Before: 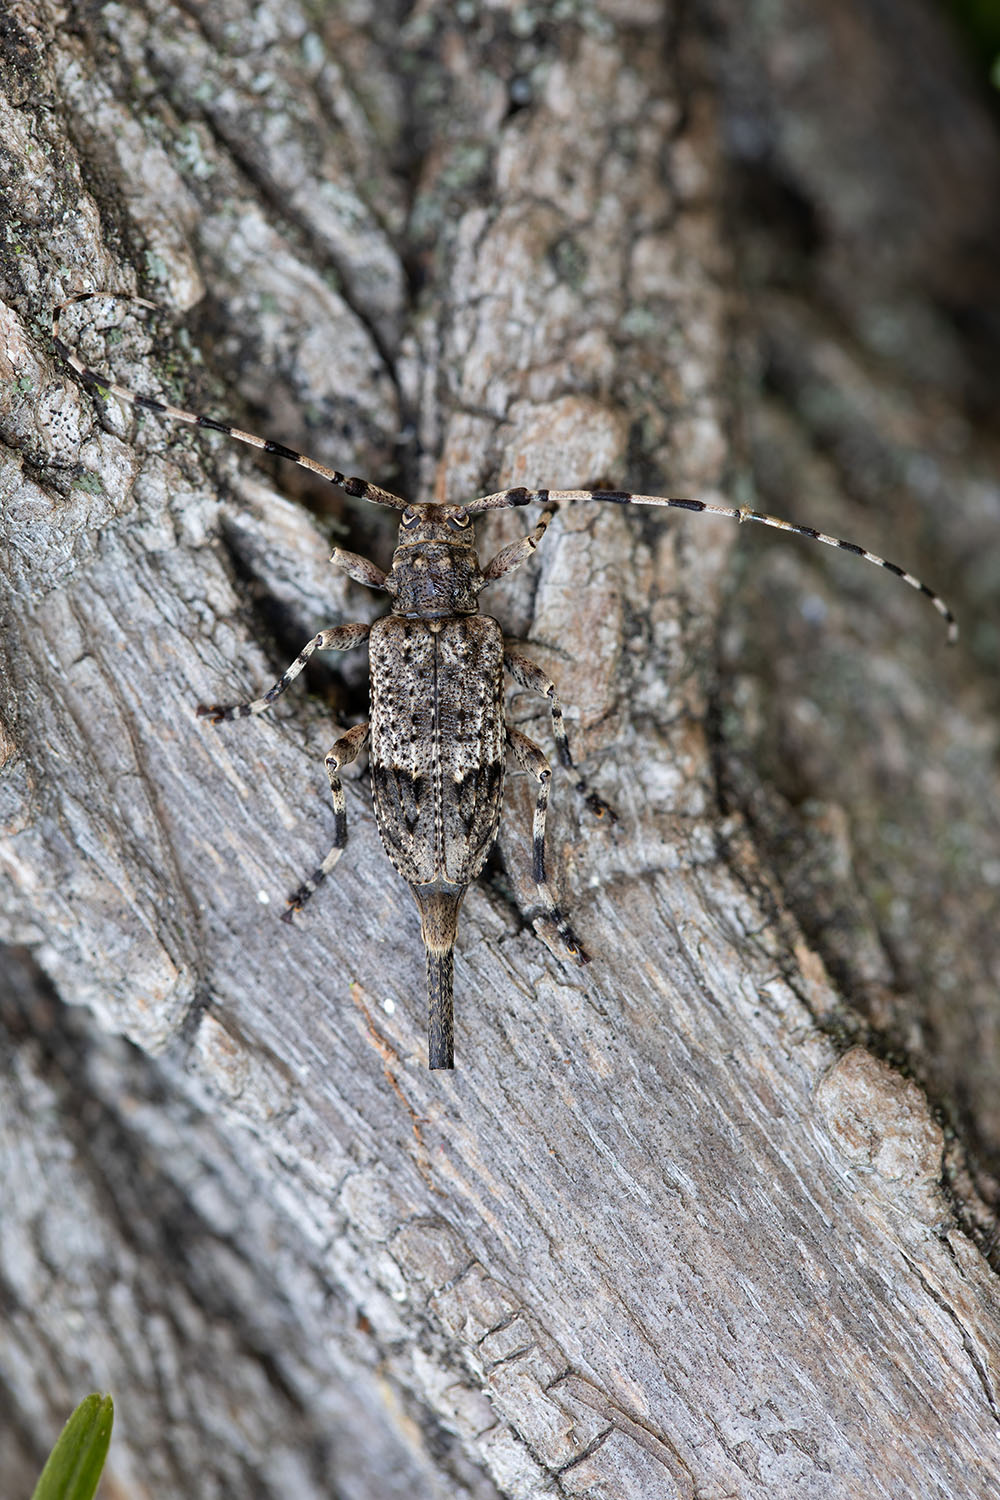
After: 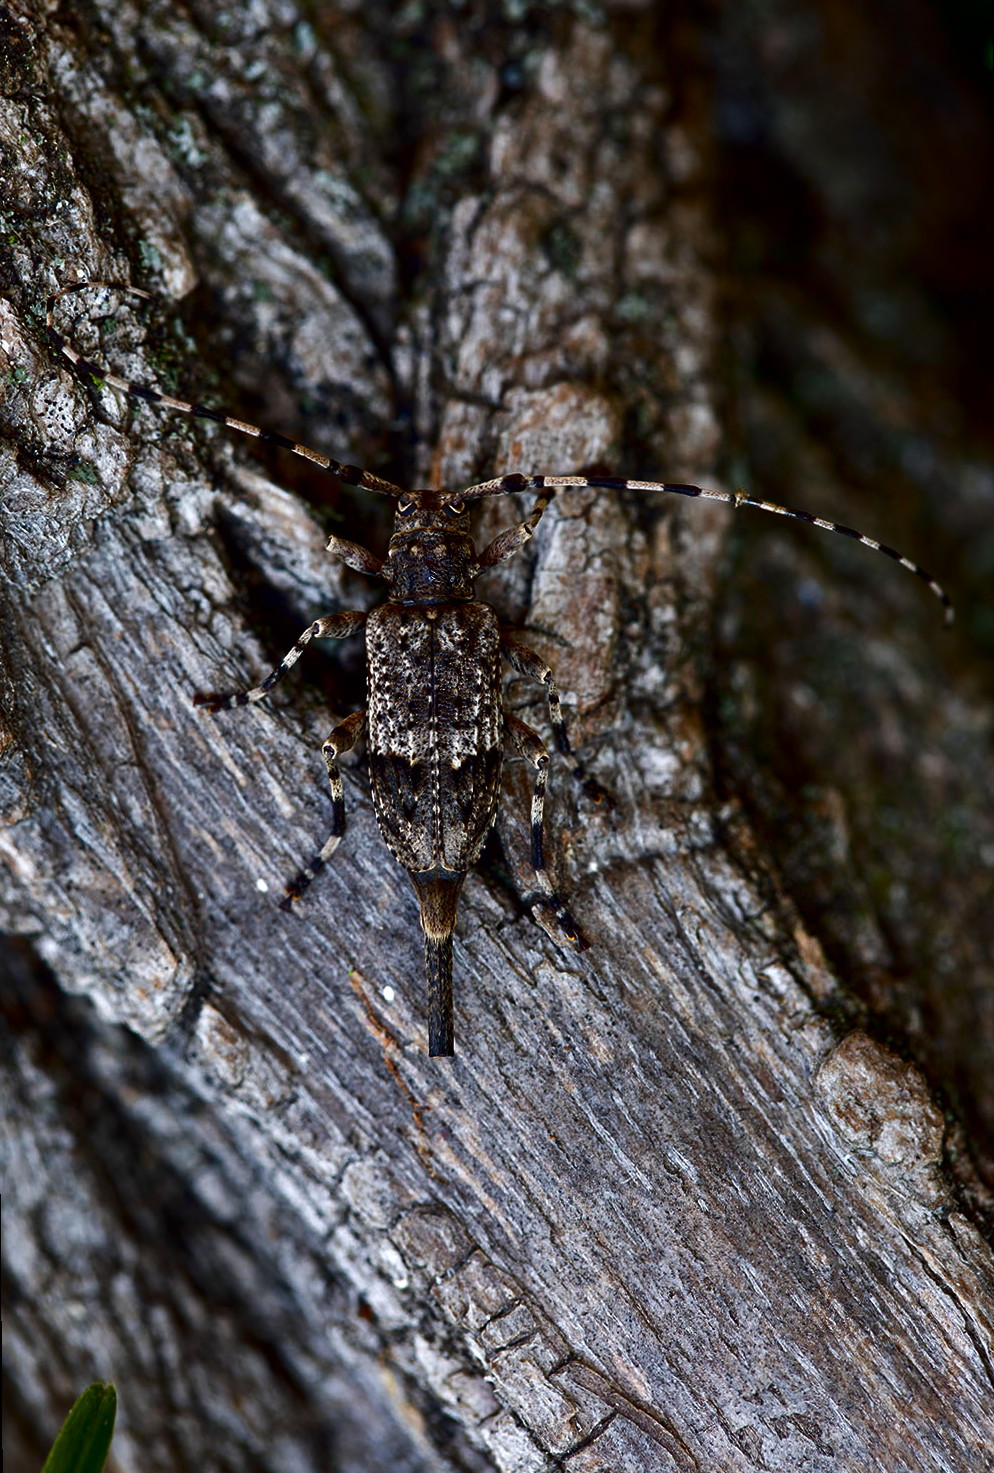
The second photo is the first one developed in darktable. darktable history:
rotate and perspective: rotation -0.45°, automatic cropping original format, crop left 0.008, crop right 0.992, crop top 0.012, crop bottom 0.988
tone curve: curves: ch0 [(0, 0) (0.003, 0.003) (0.011, 0.011) (0.025, 0.024) (0.044, 0.044) (0.069, 0.068) (0.1, 0.098) (0.136, 0.133) (0.177, 0.174) (0.224, 0.22) (0.277, 0.272) (0.335, 0.329) (0.399, 0.392) (0.468, 0.46) (0.543, 0.546) (0.623, 0.626) (0.709, 0.711) (0.801, 0.802) (0.898, 0.898) (1, 1)], preserve colors none
color balance: lift [1, 1, 0.999, 1.001], gamma [1, 1.003, 1.005, 0.995], gain [1, 0.992, 0.988, 1.012], contrast 5%, output saturation 110%
contrast brightness saturation: contrast 0.09, brightness -0.59, saturation 0.17
